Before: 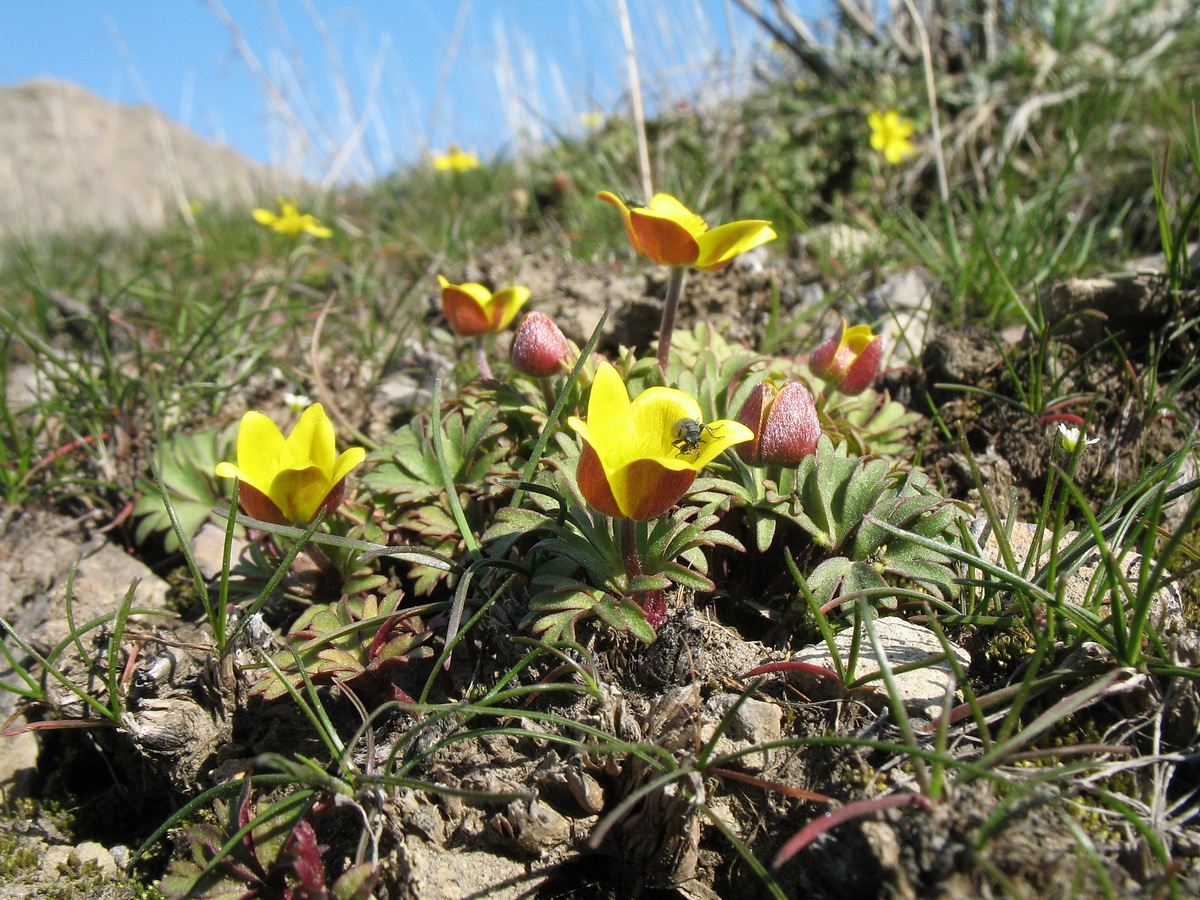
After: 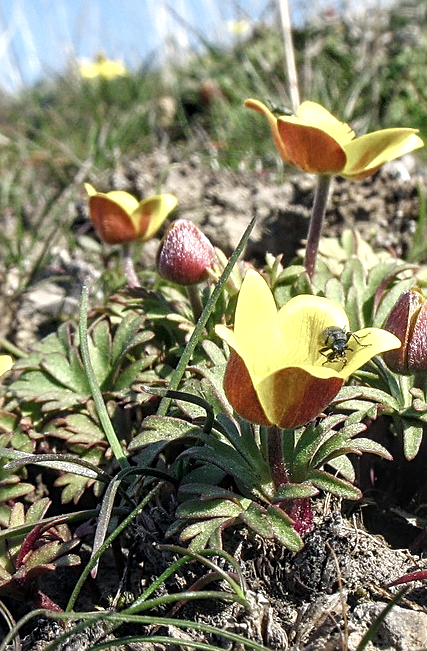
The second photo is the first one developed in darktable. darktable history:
exposure: black level correction 0.001, compensate highlight preservation false
sharpen: on, module defaults
local contrast: detail 130%
color balance rgb: shadows lift › luminance -21.811%, shadows lift › chroma 6.603%, shadows lift › hue 267.49°, perceptual saturation grading › global saturation 0.951%, perceptual saturation grading › highlights -32.612%, perceptual saturation grading › mid-tones 5.577%, perceptual saturation grading › shadows 17.579%, perceptual brilliance grading › highlights 8.136%, perceptual brilliance grading › mid-tones 3.367%, perceptual brilliance grading › shadows 2.22%, global vibrance -24.735%
crop and rotate: left 29.46%, top 10.265%, right 34.926%, bottom 17.362%
